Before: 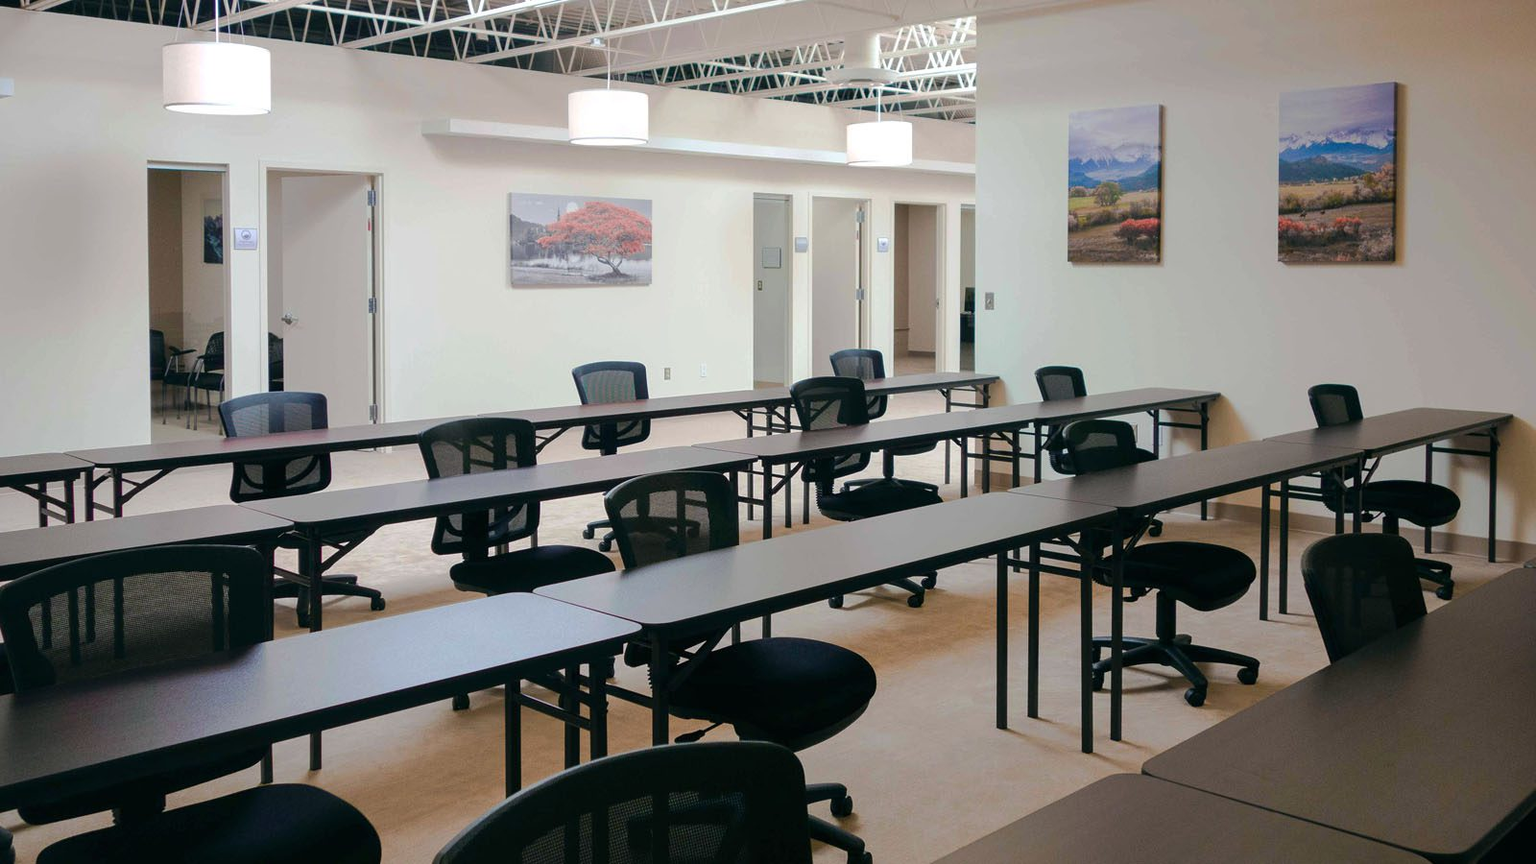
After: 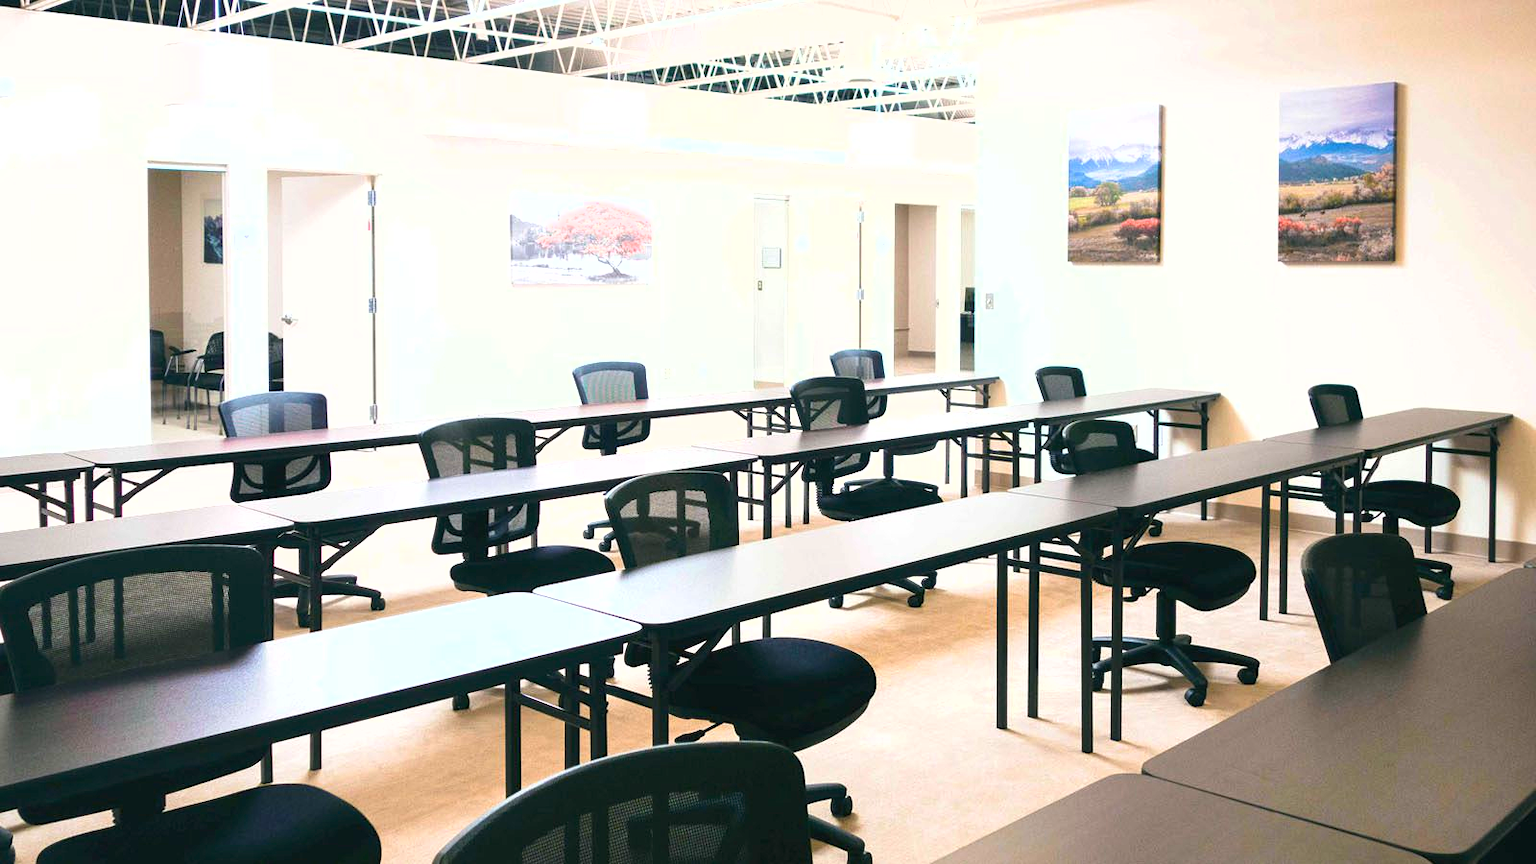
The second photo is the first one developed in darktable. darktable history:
fill light: on, module defaults
tone equalizer: -8 EV 0.06 EV, smoothing diameter 25%, edges refinement/feathering 10, preserve details guided filter
exposure: black level correction 0, exposure 1.5 EV, compensate exposure bias true, compensate highlight preservation false
